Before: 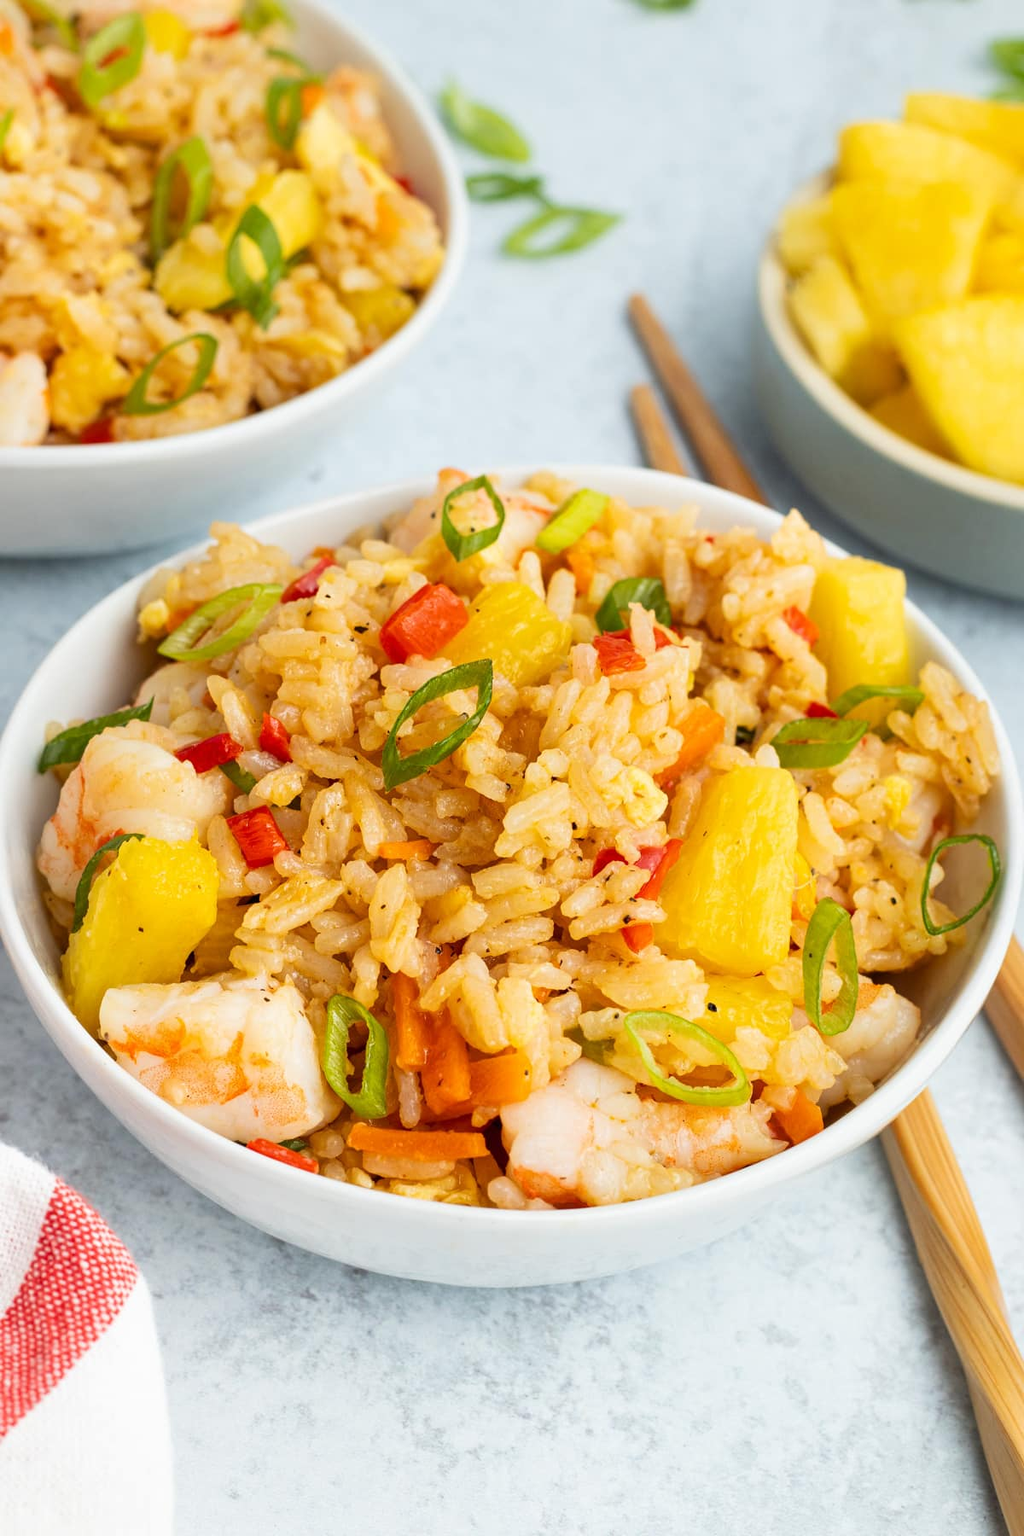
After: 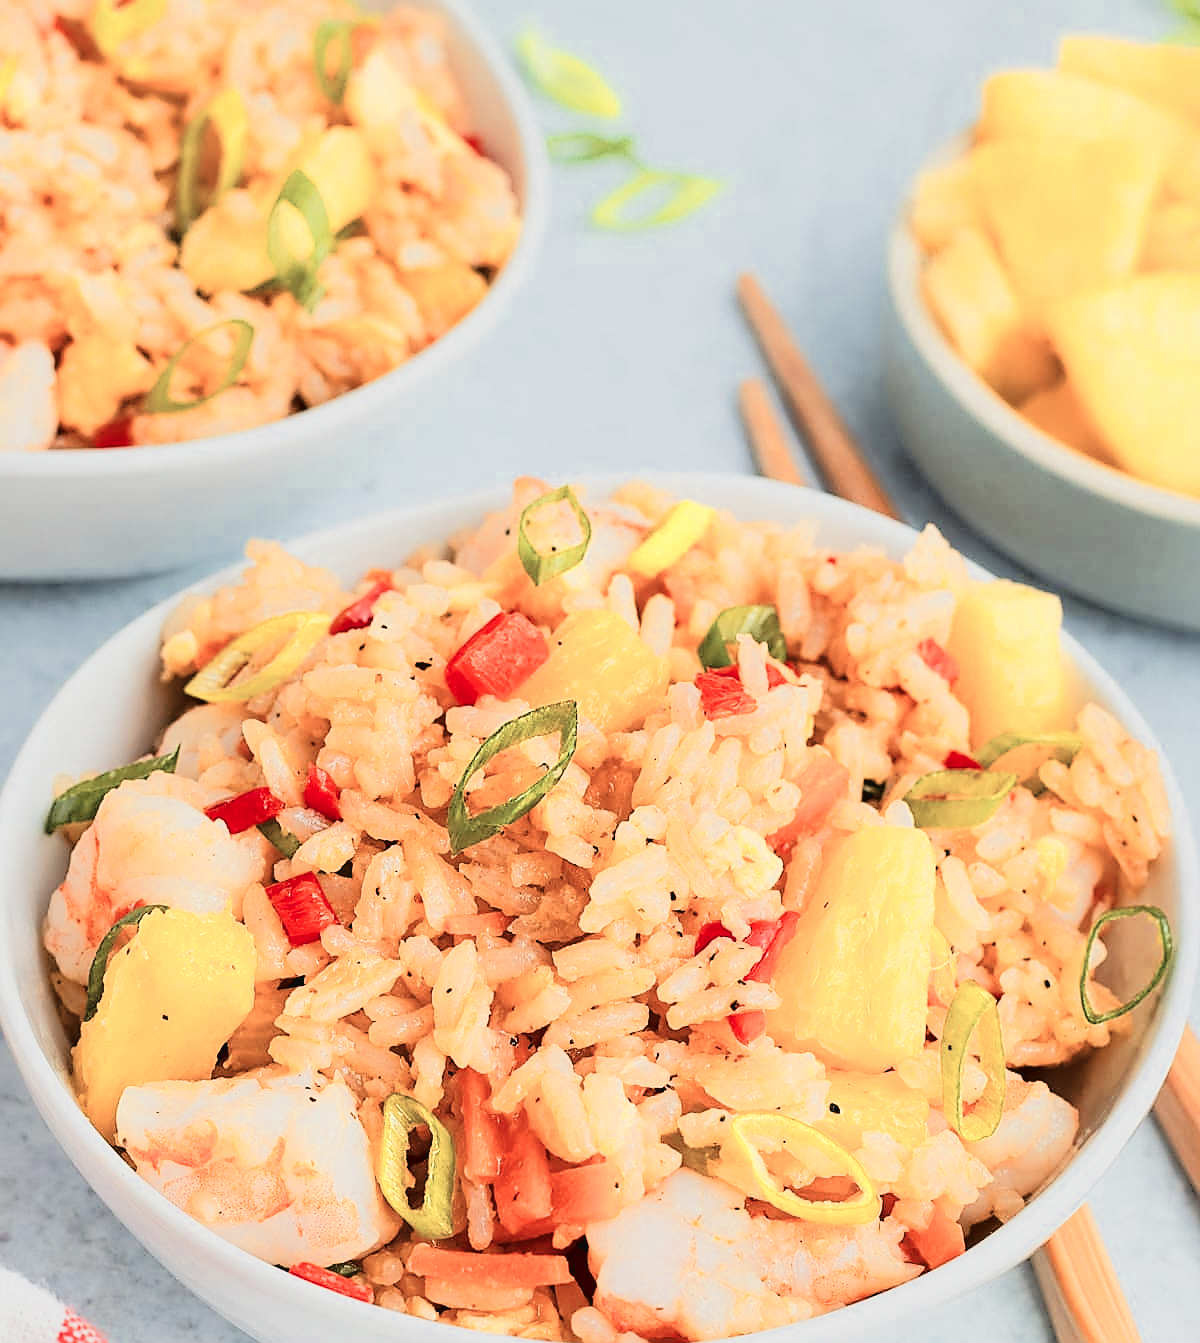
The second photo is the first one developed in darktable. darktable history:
exposure: exposure 0.51 EV, compensate highlight preservation false
tone curve: curves: ch0 [(0, 0.032) (0.094, 0.08) (0.265, 0.208) (0.41, 0.417) (0.498, 0.496) (0.638, 0.673) (0.845, 0.828) (0.994, 0.964)]; ch1 [(0, 0) (0.161, 0.092) (0.37, 0.302) (0.417, 0.434) (0.492, 0.502) (0.576, 0.589) (0.644, 0.638) (0.725, 0.765) (1, 1)]; ch2 [(0, 0) (0.352, 0.403) (0.45, 0.469) (0.521, 0.515) (0.55, 0.528) (0.589, 0.576) (1, 1)], color space Lab, linked channels, preserve colors none
sharpen: radius 1.388, amount 1.252, threshold 0.777
crop: top 4.045%, bottom 21.289%
color zones: curves: ch0 [(0, 0.473) (0.001, 0.473) (0.226, 0.548) (0.4, 0.589) (0.525, 0.54) (0.728, 0.403) (0.999, 0.473) (1, 0.473)]; ch1 [(0, 0.619) (0.001, 0.619) (0.234, 0.388) (0.4, 0.372) (0.528, 0.422) (0.732, 0.53) (0.999, 0.619) (1, 0.619)]; ch2 [(0, 0.547) (0.001, 0.547) (0.226, 0.45) (0.4, 0.525) (0.525, 0.585) (0.8, 0.511) (0.999, 0.547) (1, 0.547)]
filmic rgb: black relative exposure -7.75 EV, white relative exposure 4.45 EV, threshold 2.98 EV, target black luminance 0%, hardness 3.76, latitude 50.86%, contrast 1.07, highlights saturation mix 9.82%, shadows ↔ highlights balance -0.269%, enable highlight reconstruction true
